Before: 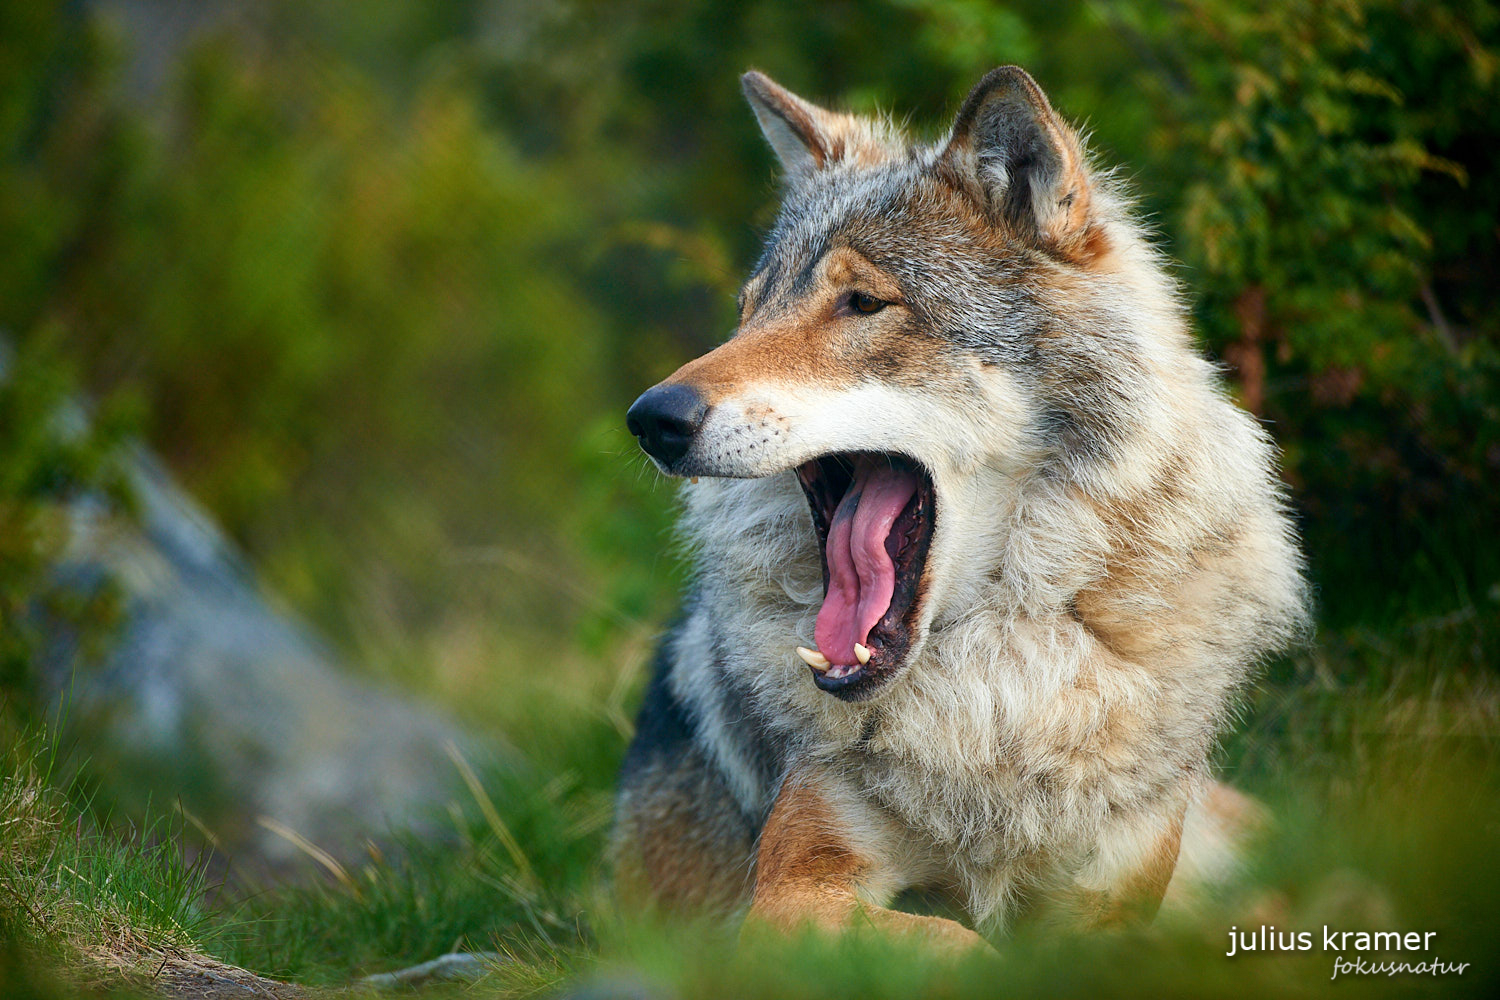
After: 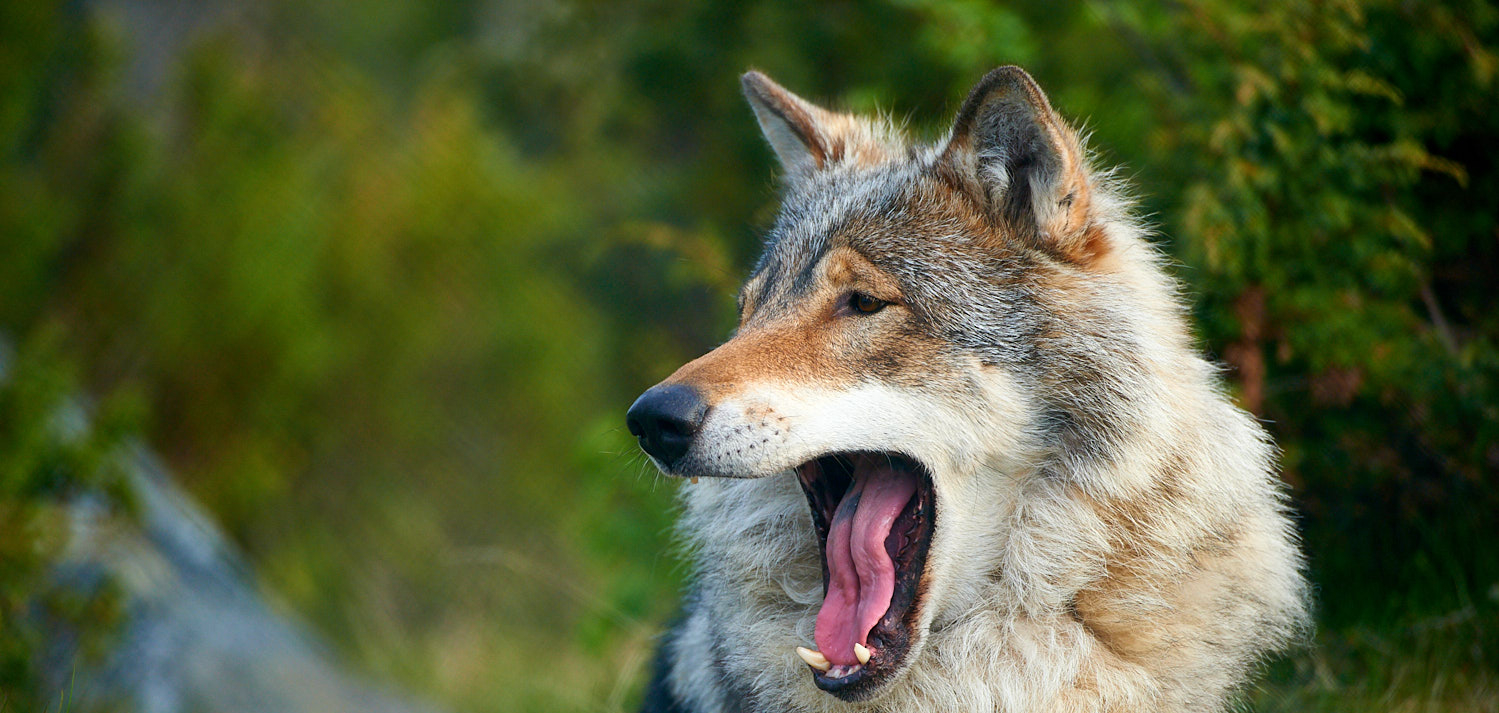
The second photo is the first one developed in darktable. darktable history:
crop: right 0%, bottom 28.602%
